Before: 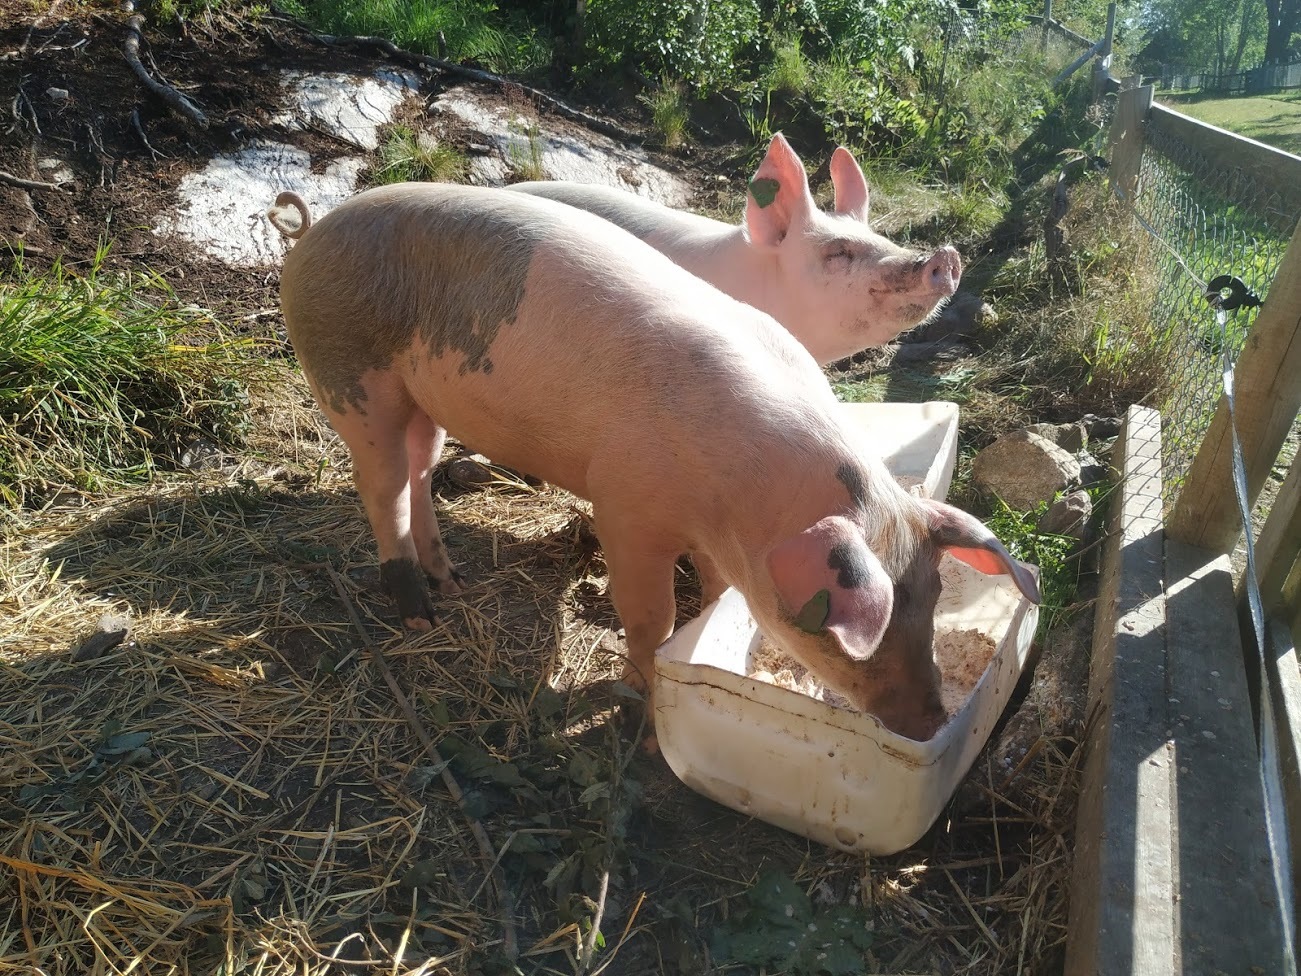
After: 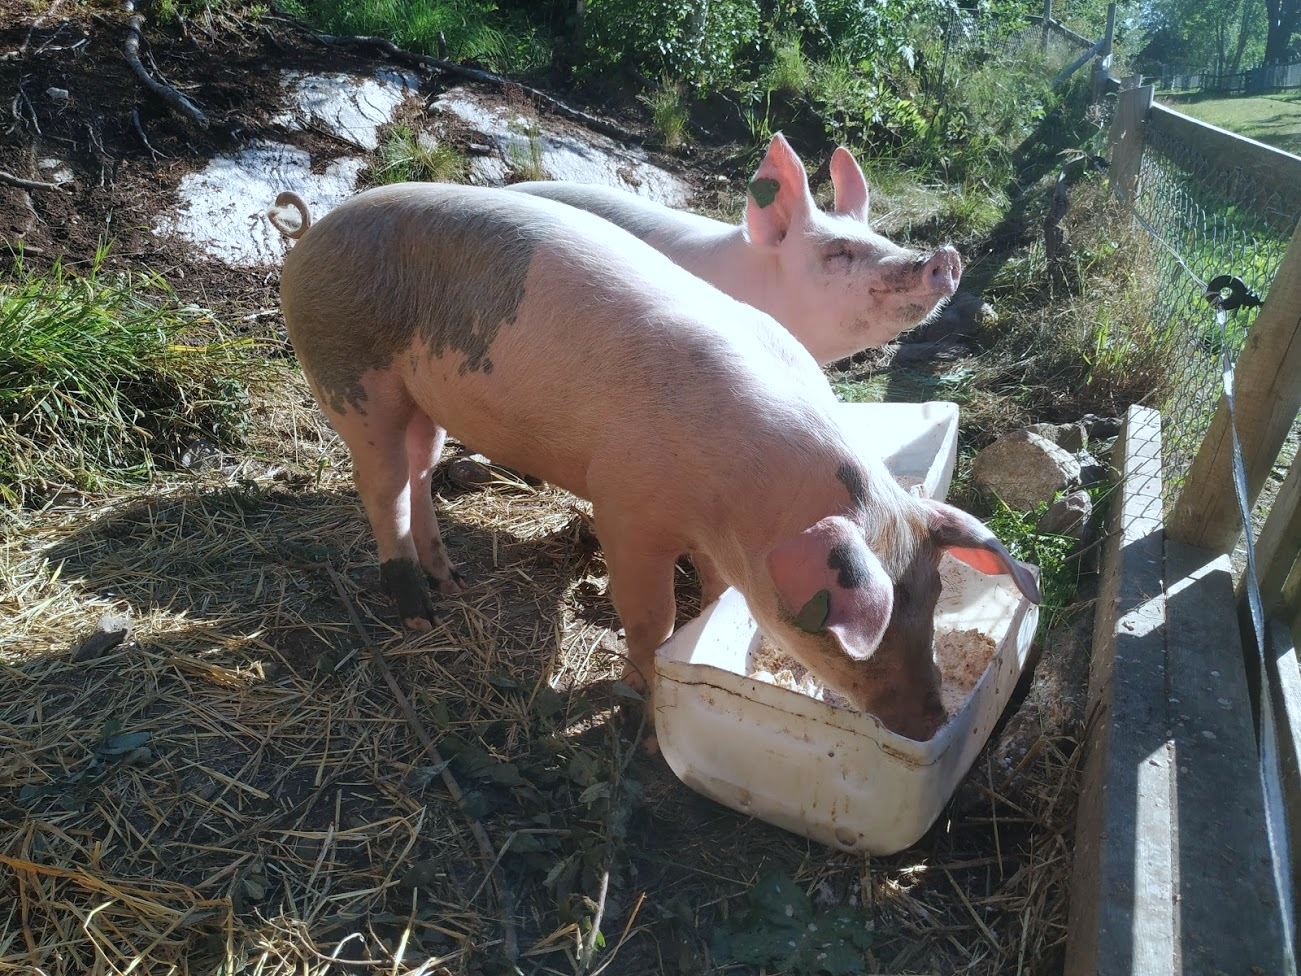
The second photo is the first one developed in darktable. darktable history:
color calibration: x 0.37, y 0.382, temperature 4317.37 K
levels: levels [0, 0.51, 1]
